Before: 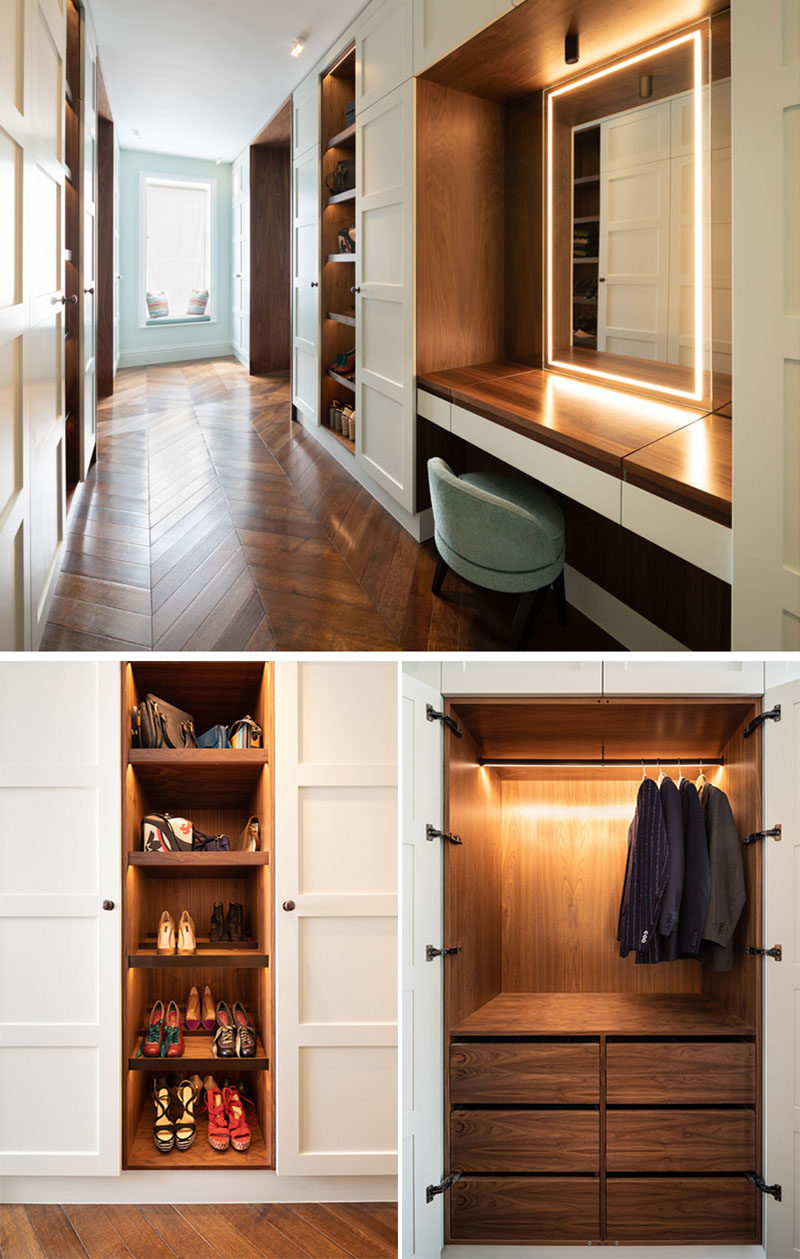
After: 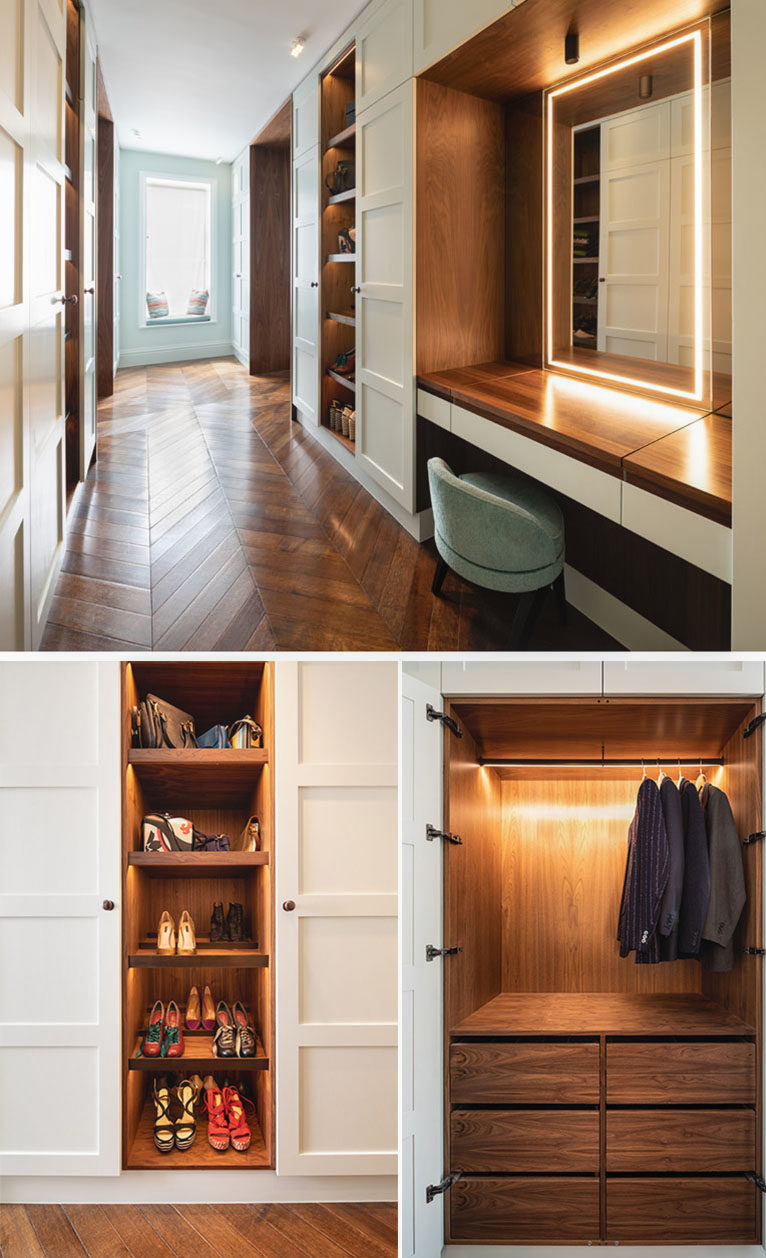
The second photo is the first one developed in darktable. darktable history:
crop: right 4.126%, bottom 0.031%
local contrast: detail 110%
